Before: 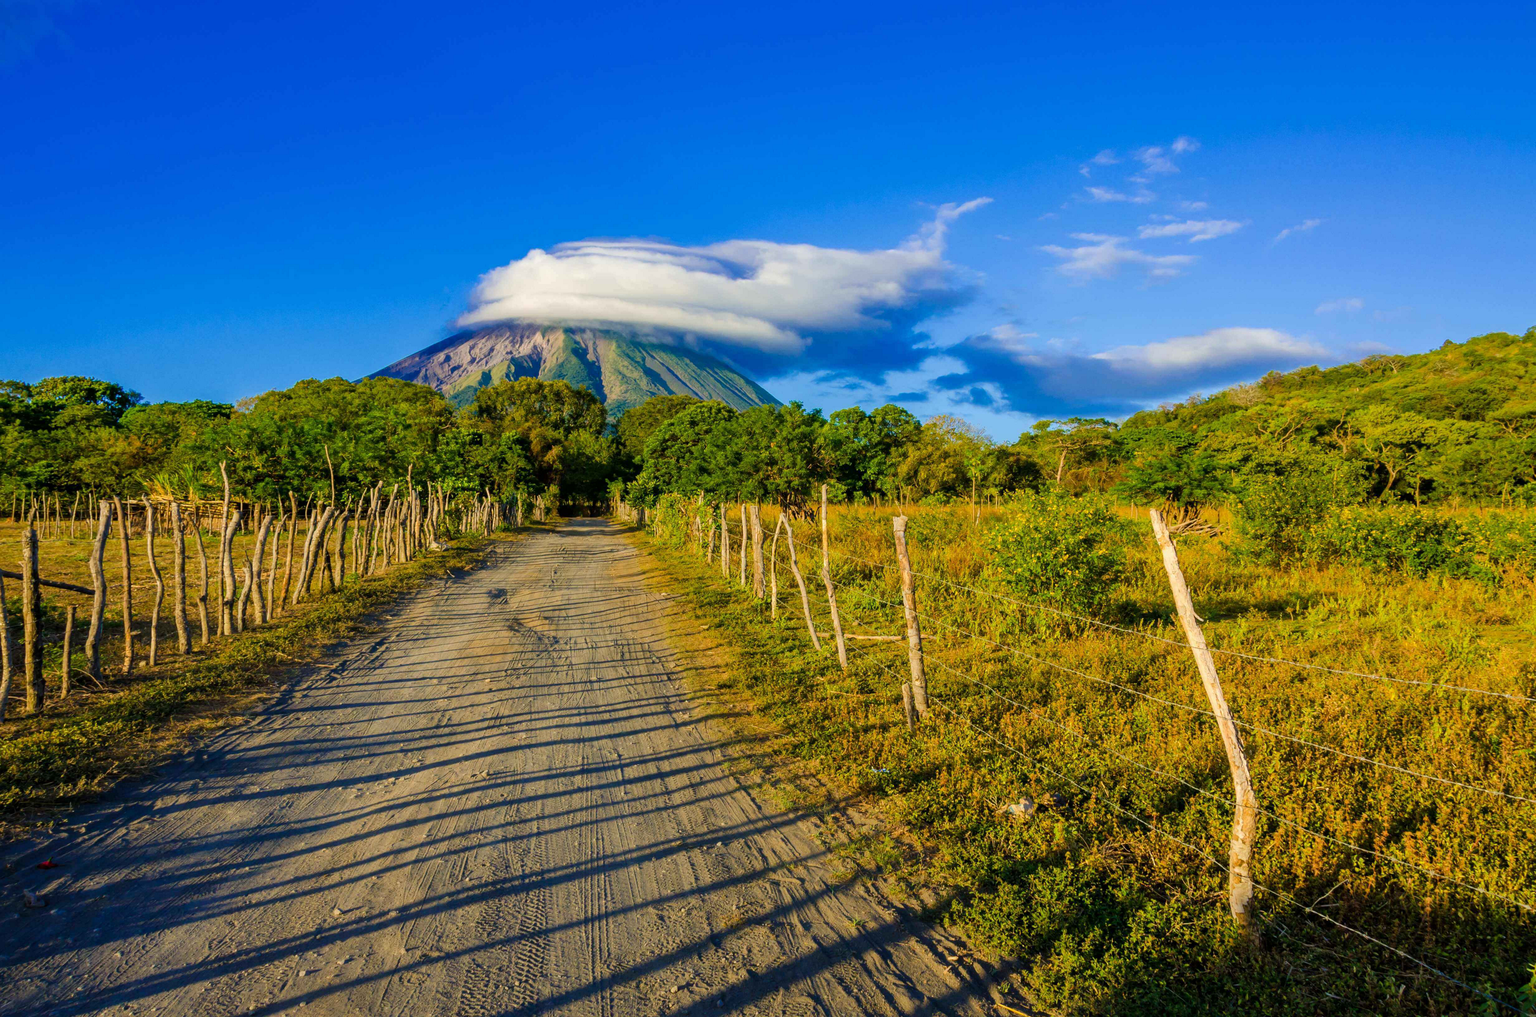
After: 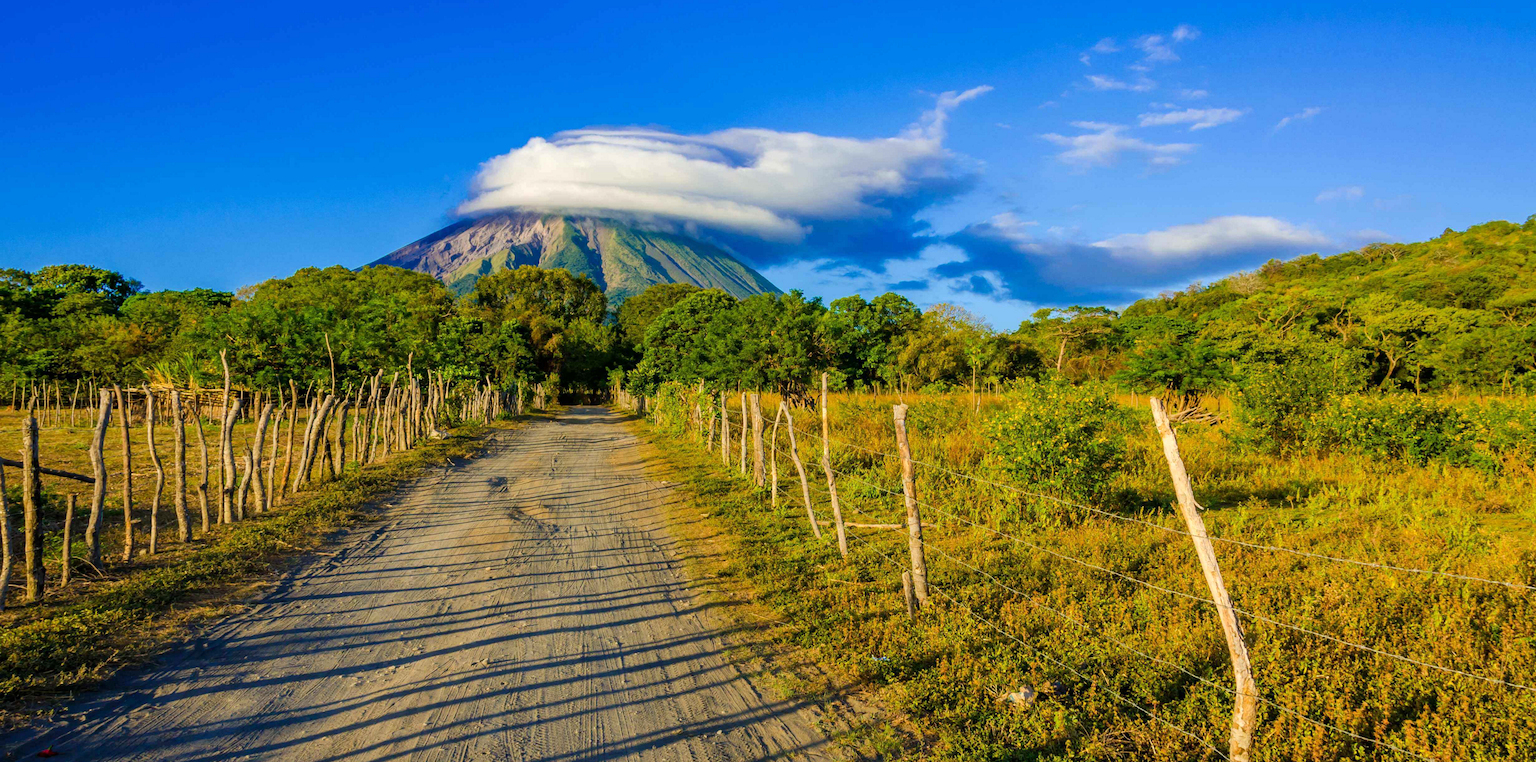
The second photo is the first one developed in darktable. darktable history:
exposure: exposure 0.078 EV, compensate highlight preservation false
crop: top 11.038%, bottom 13.962%
